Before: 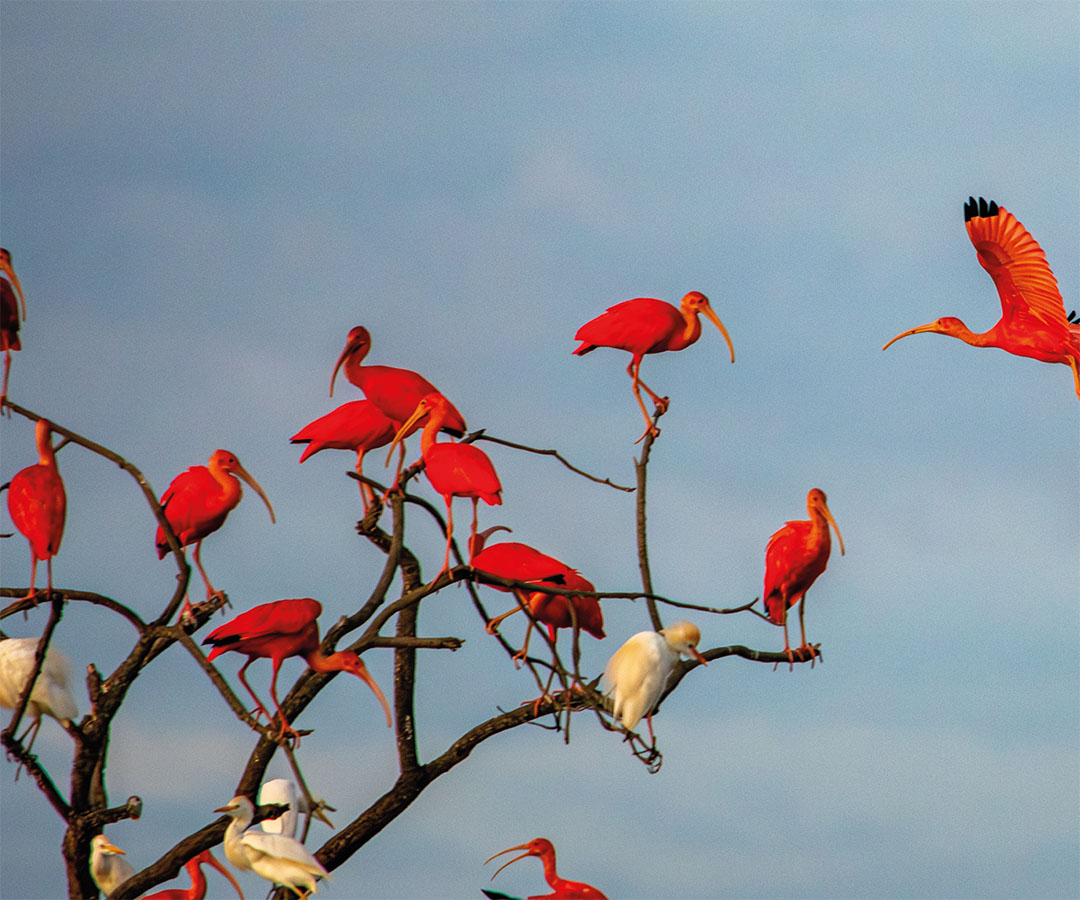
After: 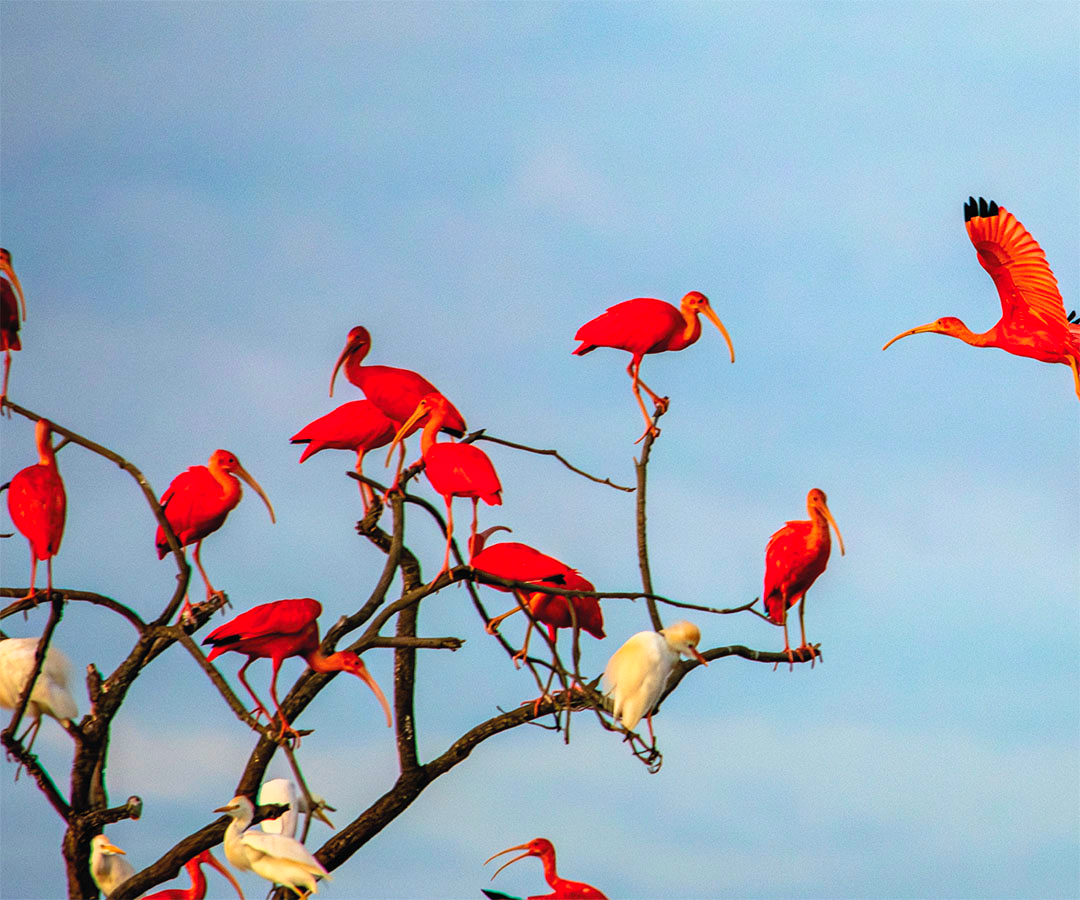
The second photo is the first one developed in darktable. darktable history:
contrast brightness saturation: contrast 0.2, brightness 0.16, saturation 0.22
velvia: on, module defaults
